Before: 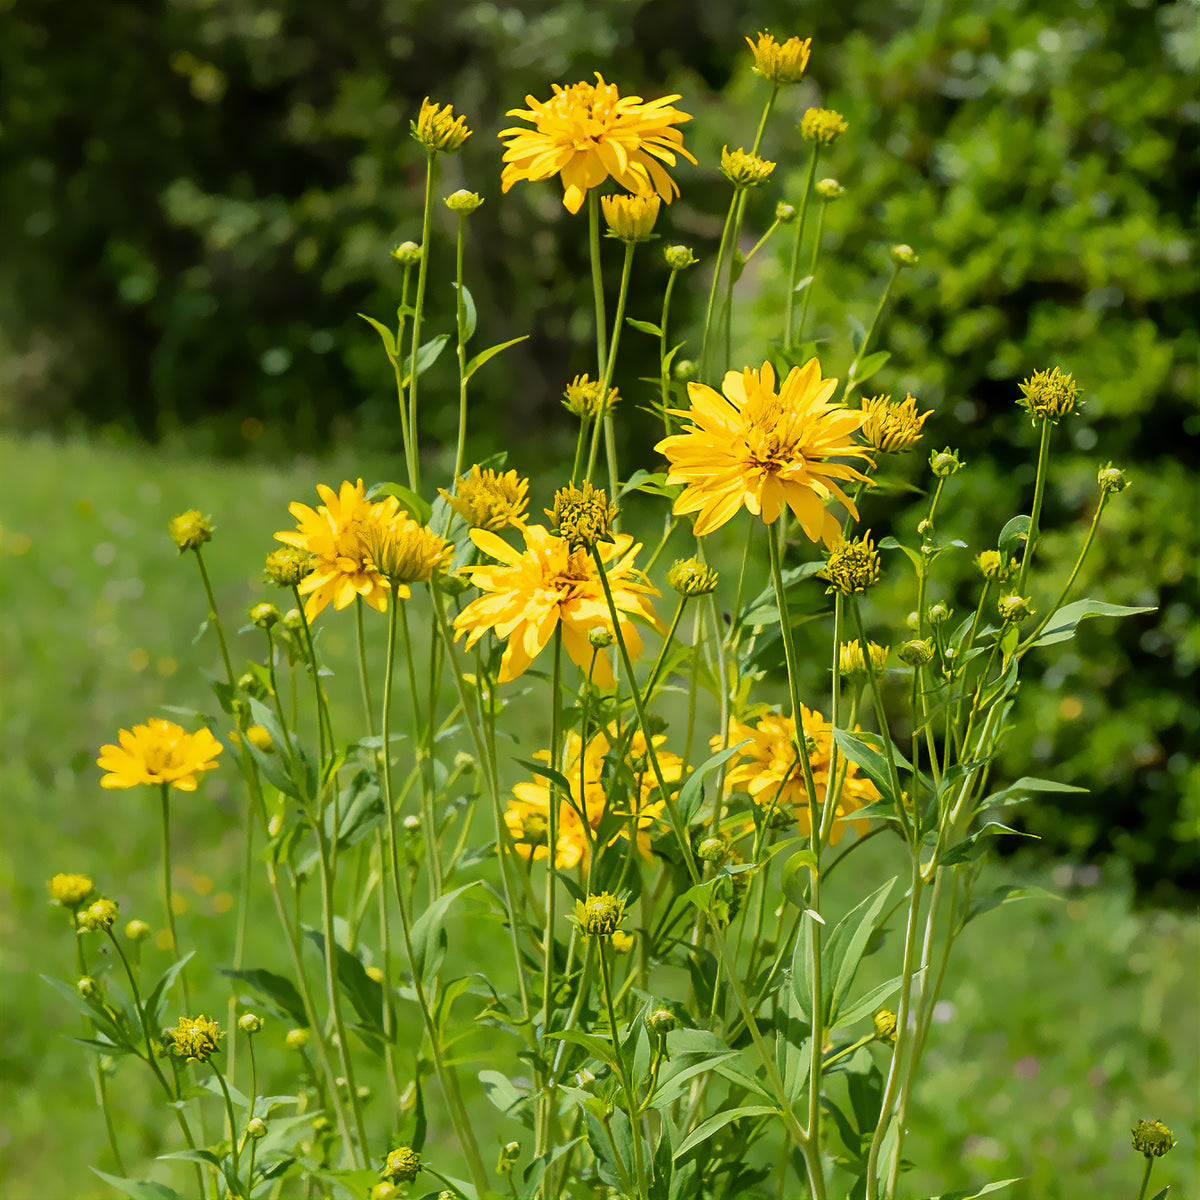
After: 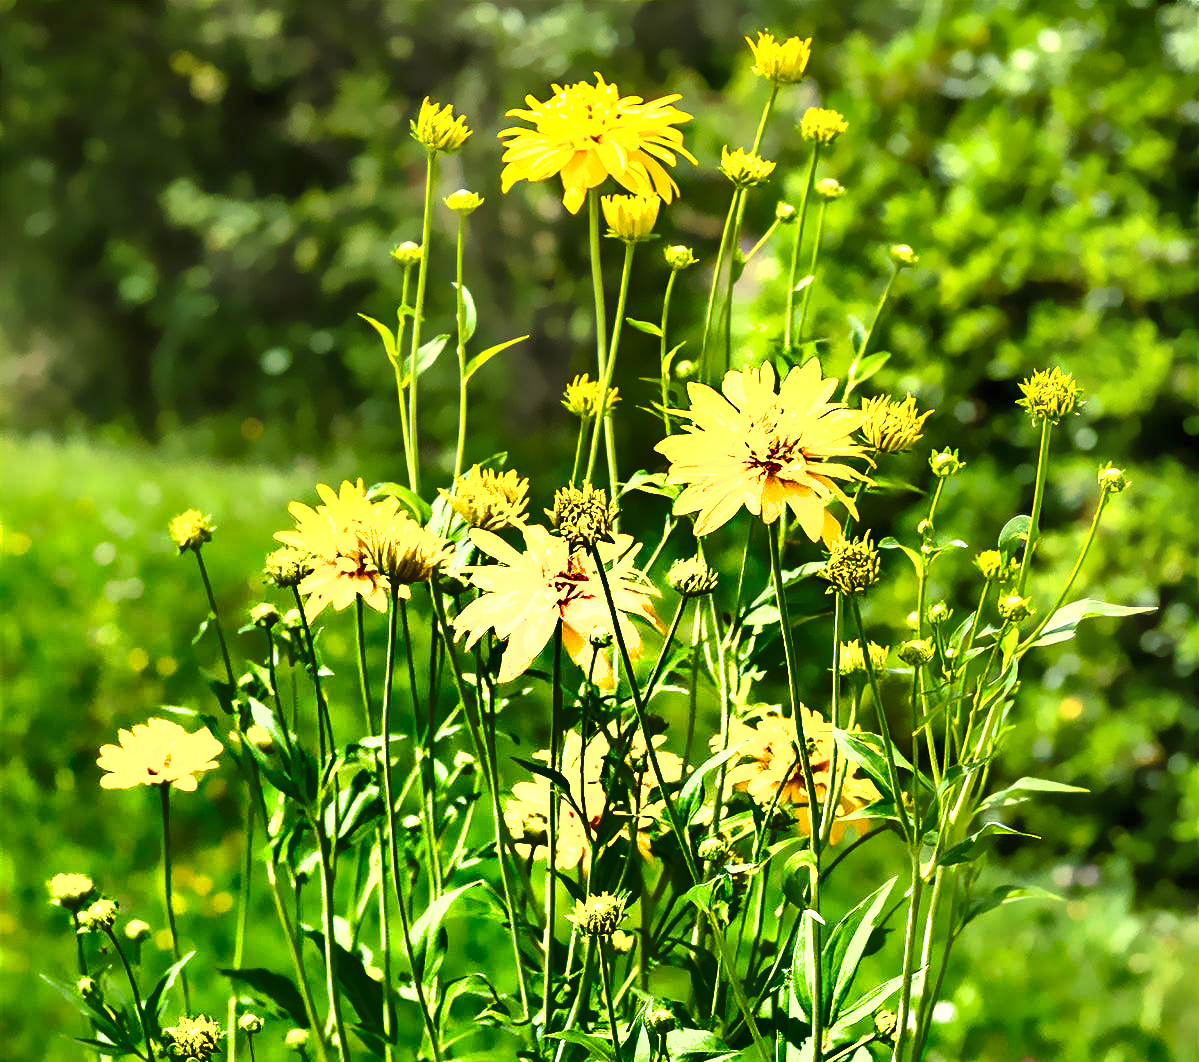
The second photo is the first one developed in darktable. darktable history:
crop and rotate: top 0%, bottom 11.49%
shadows and highlights: shadows 20.91, highlights -82.73, soften with gaussian
exposure: black level correction 0, exposure 1.45 EV, compensate exposure bias true, compensate highlight preservation false
